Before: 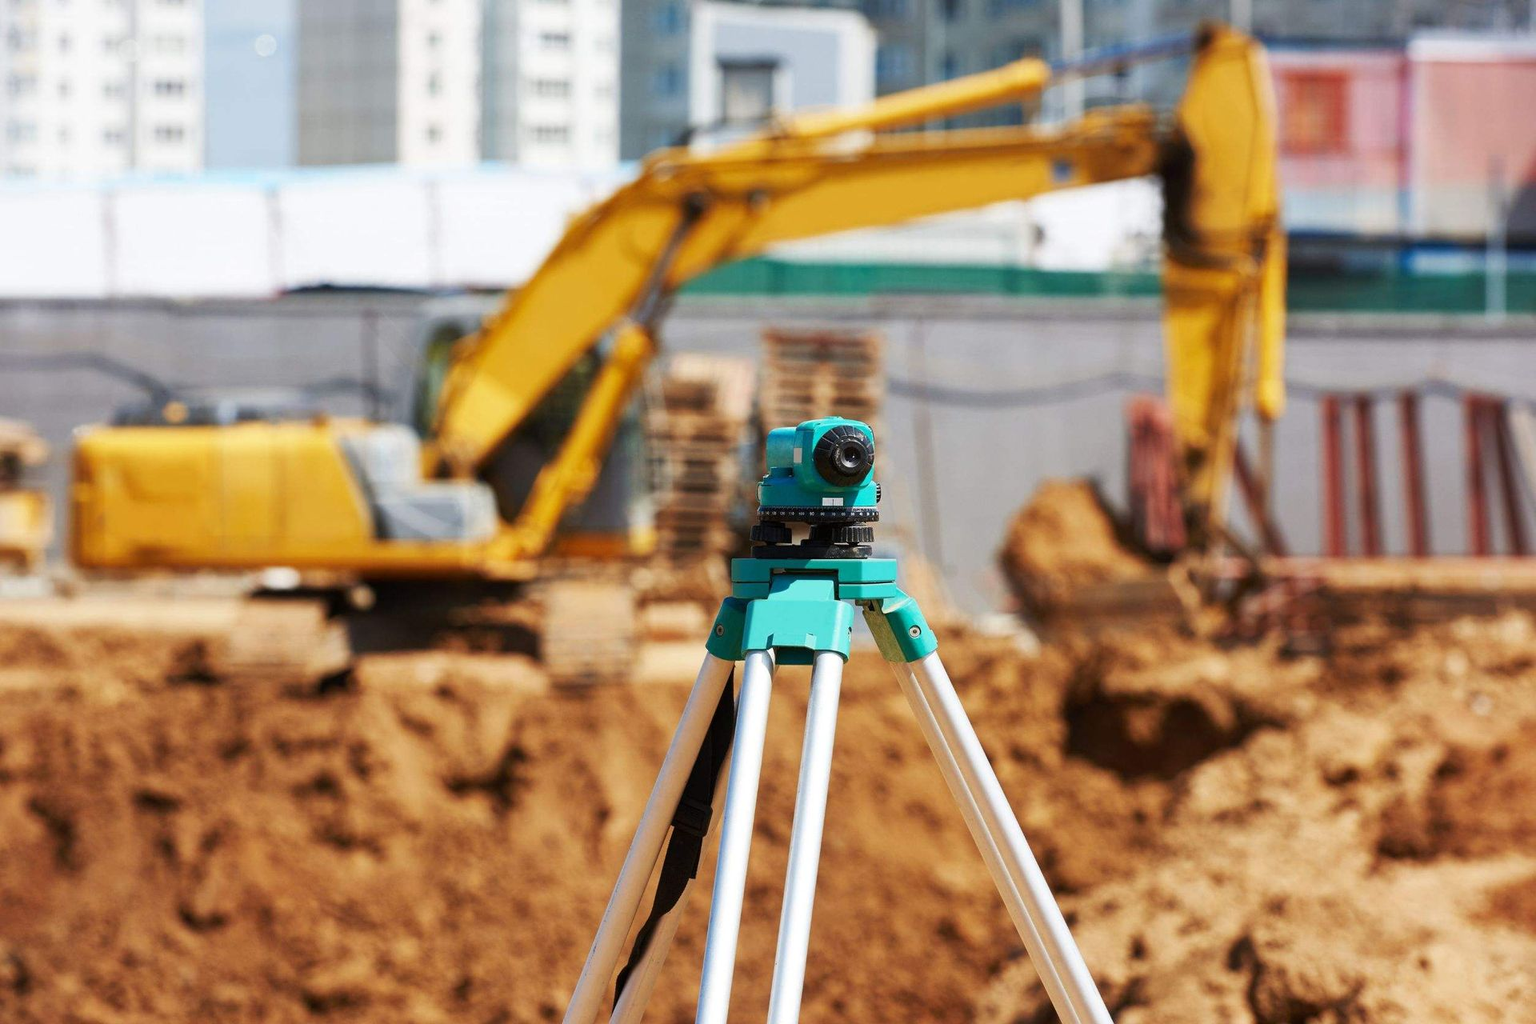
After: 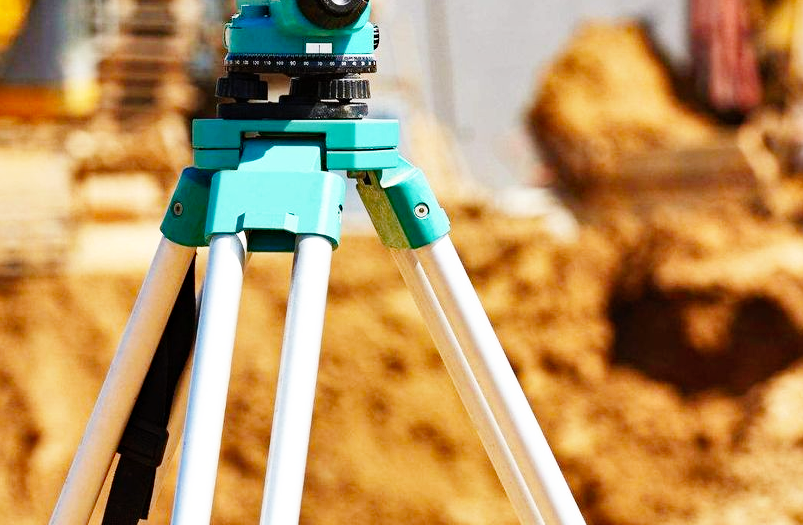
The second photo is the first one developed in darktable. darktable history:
crop: left 37.611%, top 45.275%, right 20.519%, bottom 13.673%
shadows and highlights: low approximation 0.01, soften with gaussian
base curve: curves: ch0 [(0, 0) (0.008, 0.007) (0.022, 0.029) (0.048, 0.089) (0.092, 0.197) (0.191, 0.399) (0.275, 0.534) (0.357, 0.65) (0.477, 0.78) (0.542, 0.833) (0.799, 0.973) (1, 1)], preserve colors none
haze removal: compatibility mode true, adaptive false
